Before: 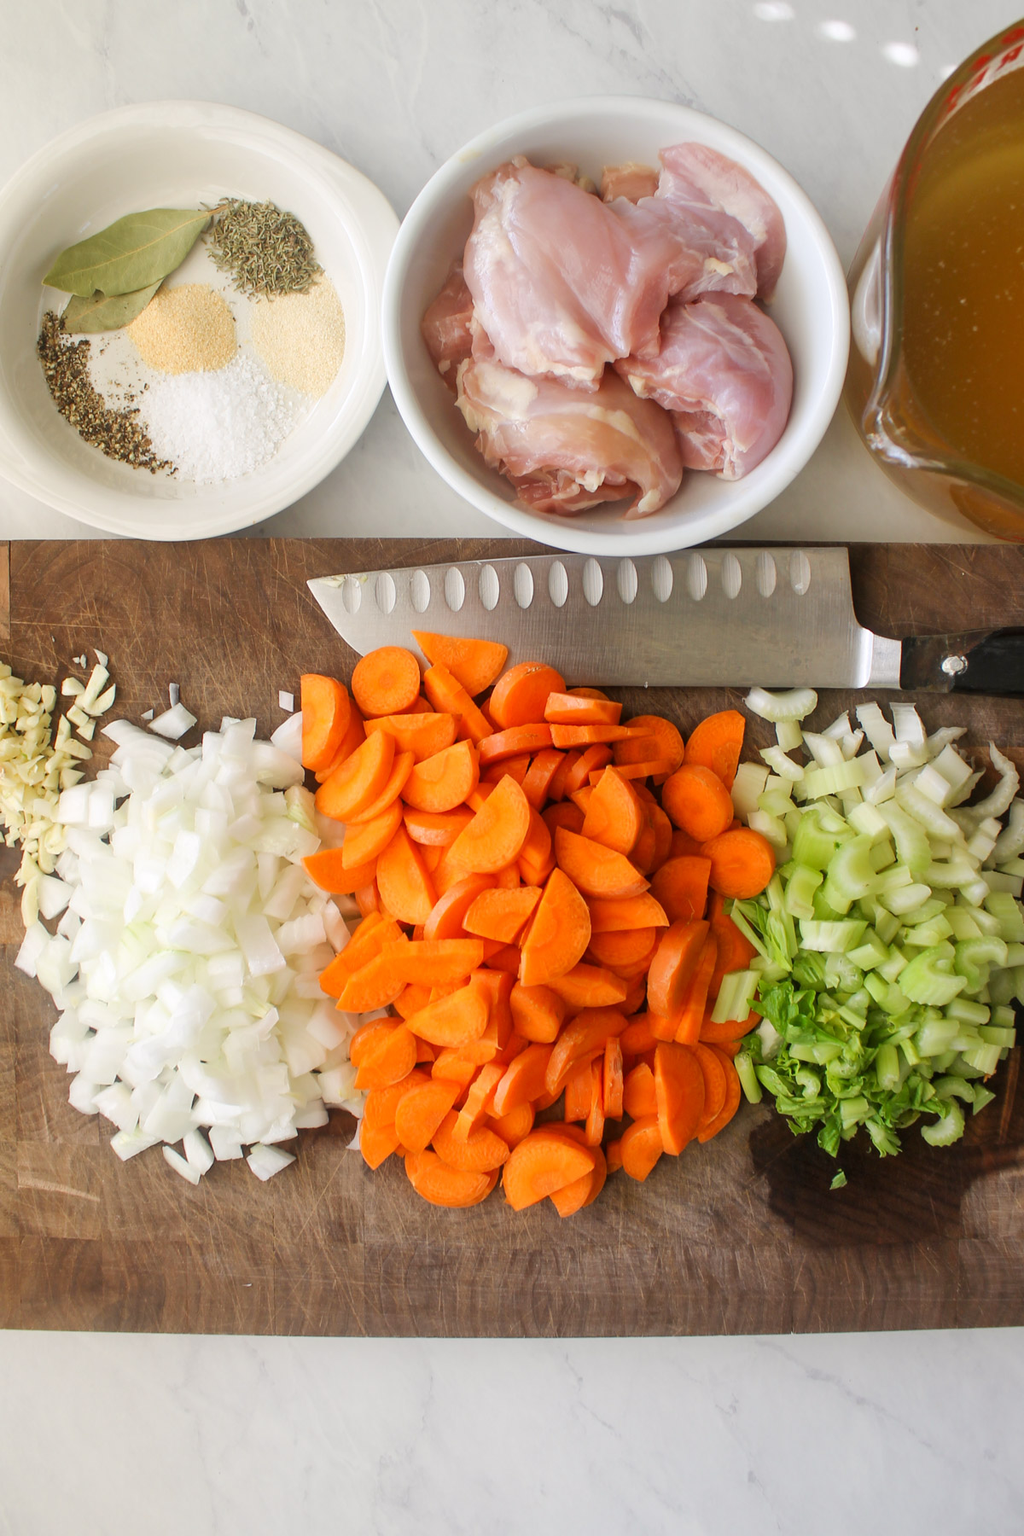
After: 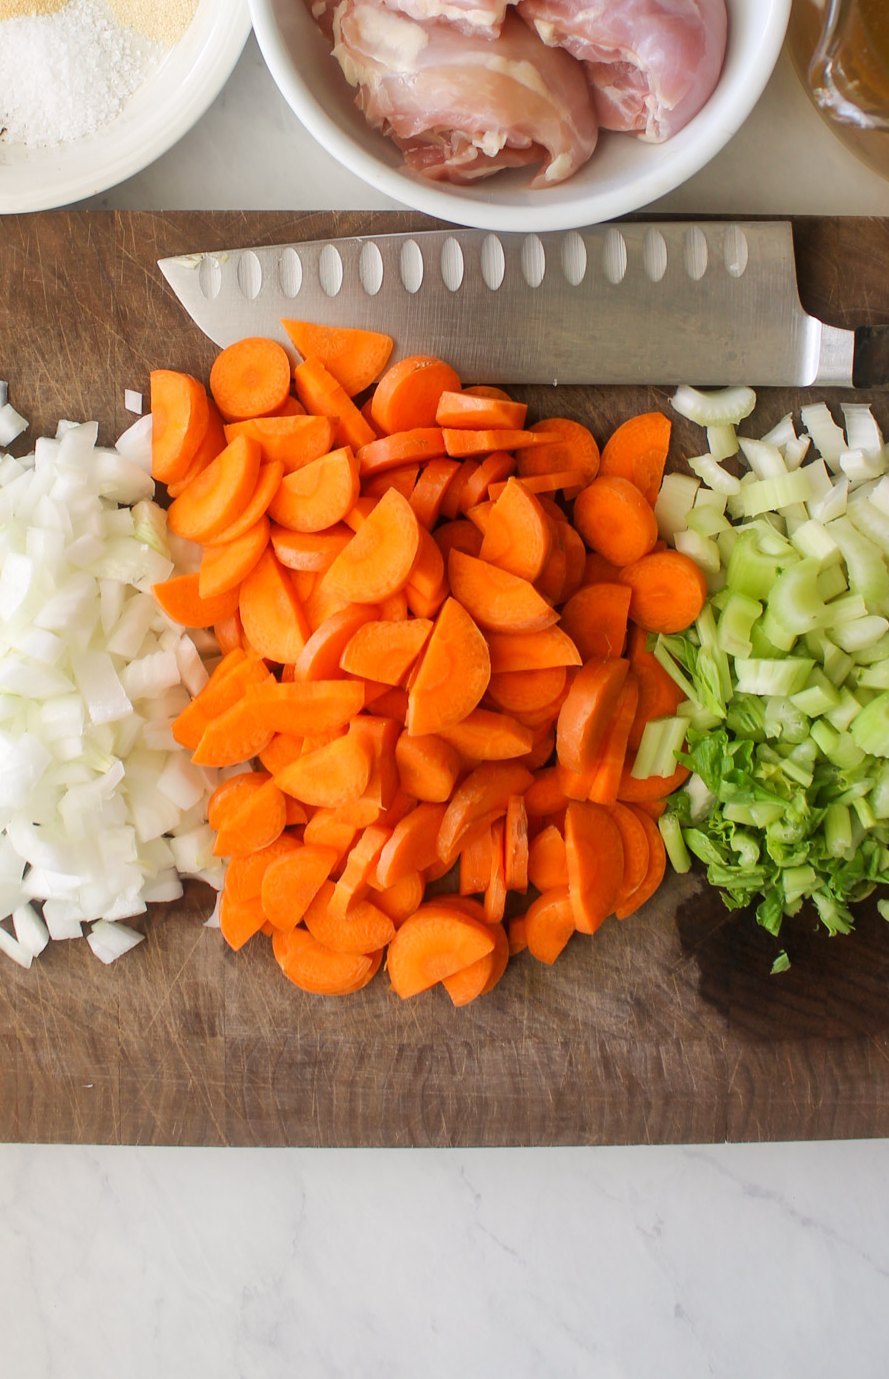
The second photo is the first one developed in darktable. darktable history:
crop: left 16.854%, top 23.345%, right 9.032%
